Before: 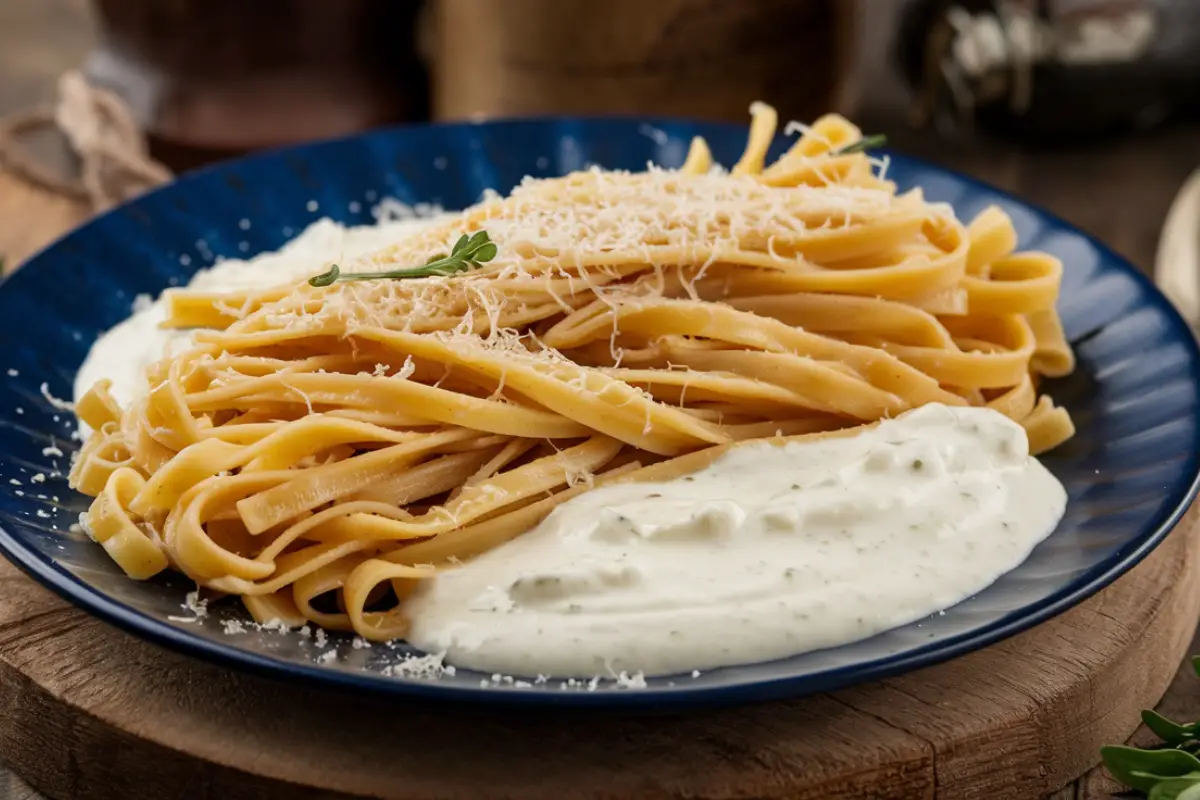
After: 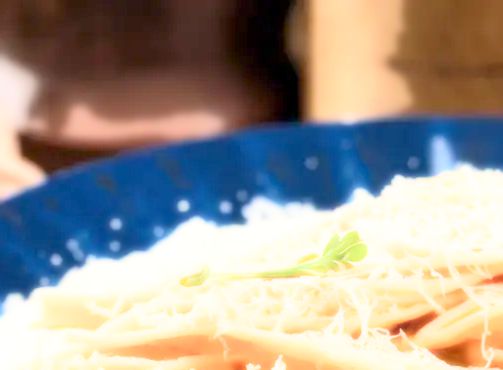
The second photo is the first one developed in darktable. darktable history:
bloom: size 0%, threshold 54.82%, strength 8.31%
crop and rotate: left 10.817%, top 0.062%, right 47.194%, bottom 53.626%
filmic rgb: middle gray luminance 4.29%, black relative exposure -13 EV, white relative exposure 5 EV, threshold 6 EV, target black luminance 0%, hardness 5.19, latitude 59.69%, contrast 0.767, highlights saturation mix 5%, shadows ↔ highlights balance 25.95%, add noise in highlights 0, color science v3 (2019), use custom middle-gray values true, iterations of high-quality reconstruction 0, contrast in highlights soft, enable highlight reconstruction true
